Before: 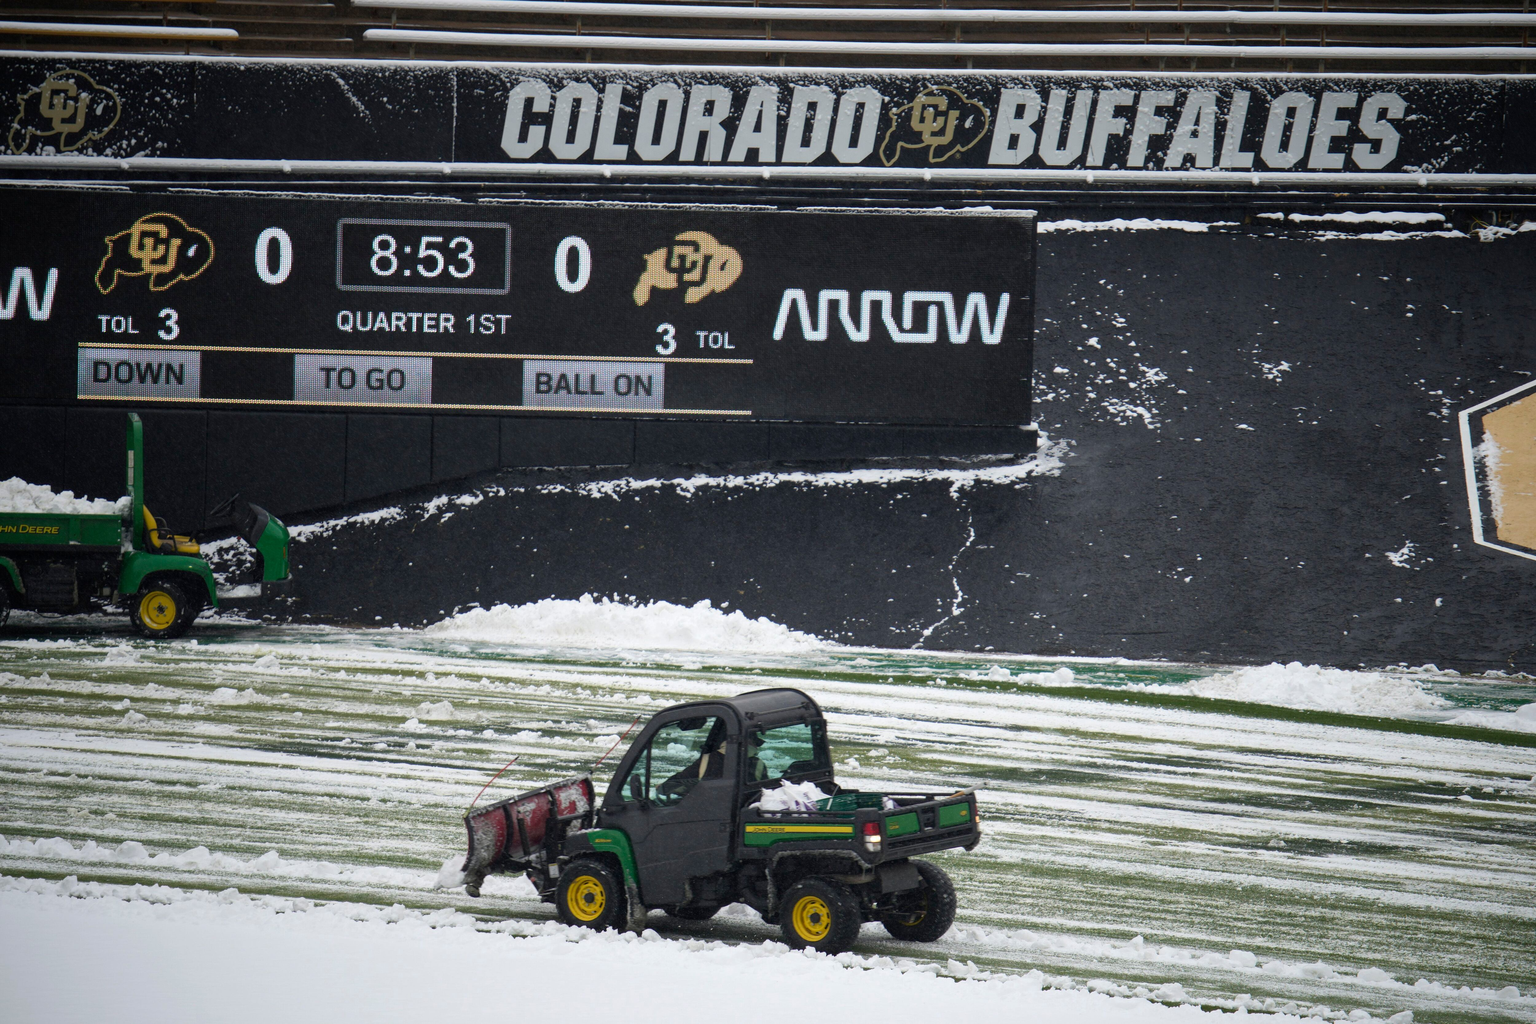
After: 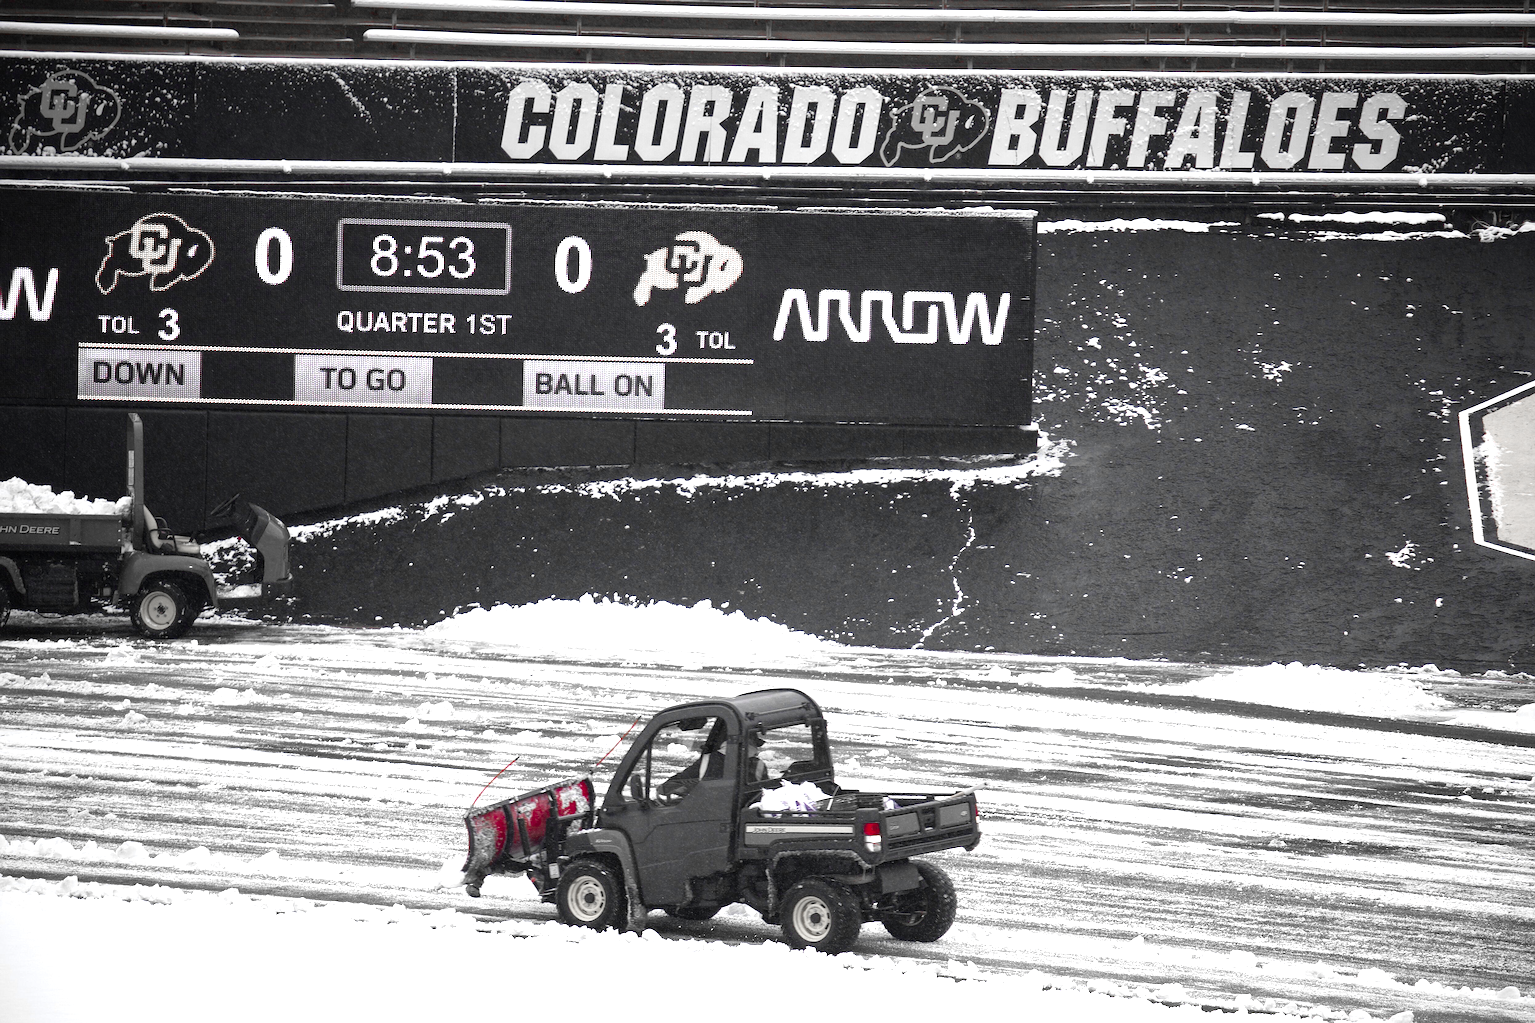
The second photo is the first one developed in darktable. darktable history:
exposure: black level correction 0, exposure 1.001 EV, compensate exposure bias true, compensate highlight preservation false
sharpen: on, module defaults
color zones: curves: ch0 [(0, 0.278) (0.143, 0.5) (0.286, 0.5) (0.429, 0.5) (0.571, 0.5) (0.714, 0.5) (0.857, 0.5) (1, 0.5)]; ch1 [(0, 1) (0.143, 0.165) (0.286, 0) (0.429, 0) (0.571, 0) (0.714, 0) (0.857, 0.5) (1, 0.5)]; ch2 [(0, 0.508) (0.143, 0.5) (0.286, 0.5) (0.429, 0.5) (0.571, 0.5) (0.714, 0.5) (0.857, 0.5) (1, 0.5)]
